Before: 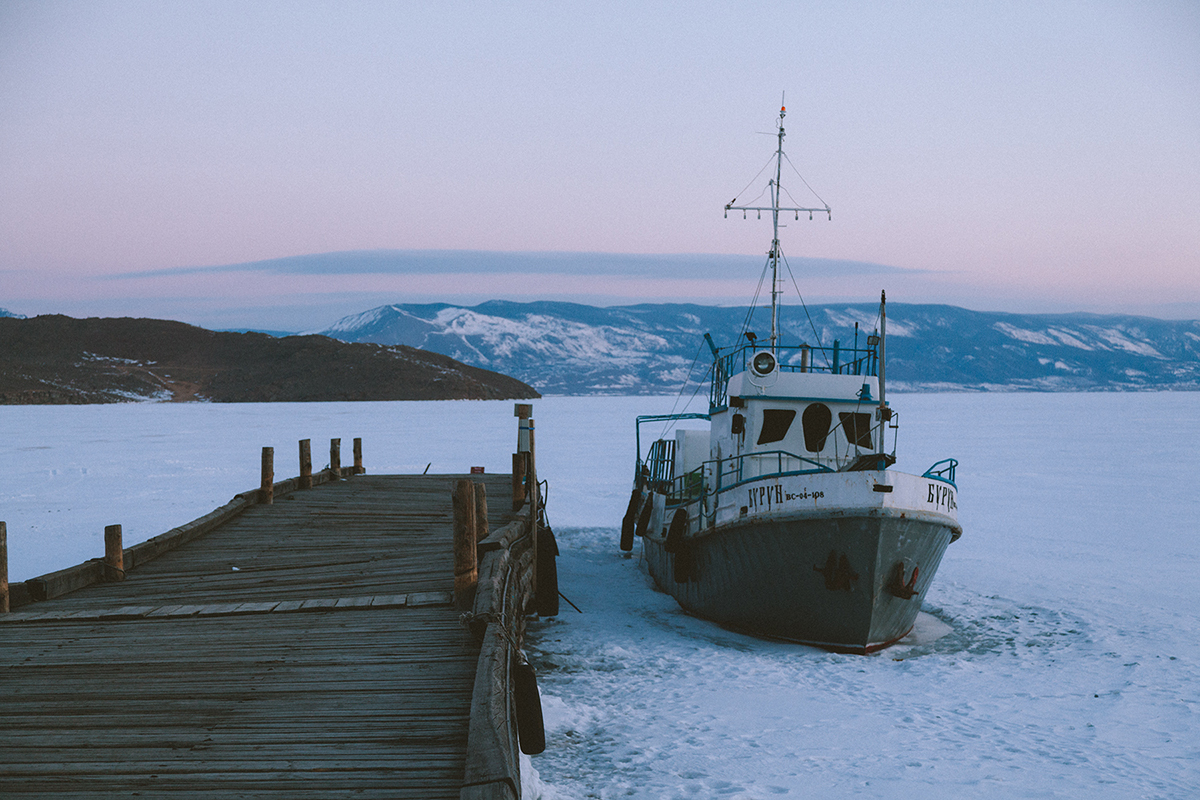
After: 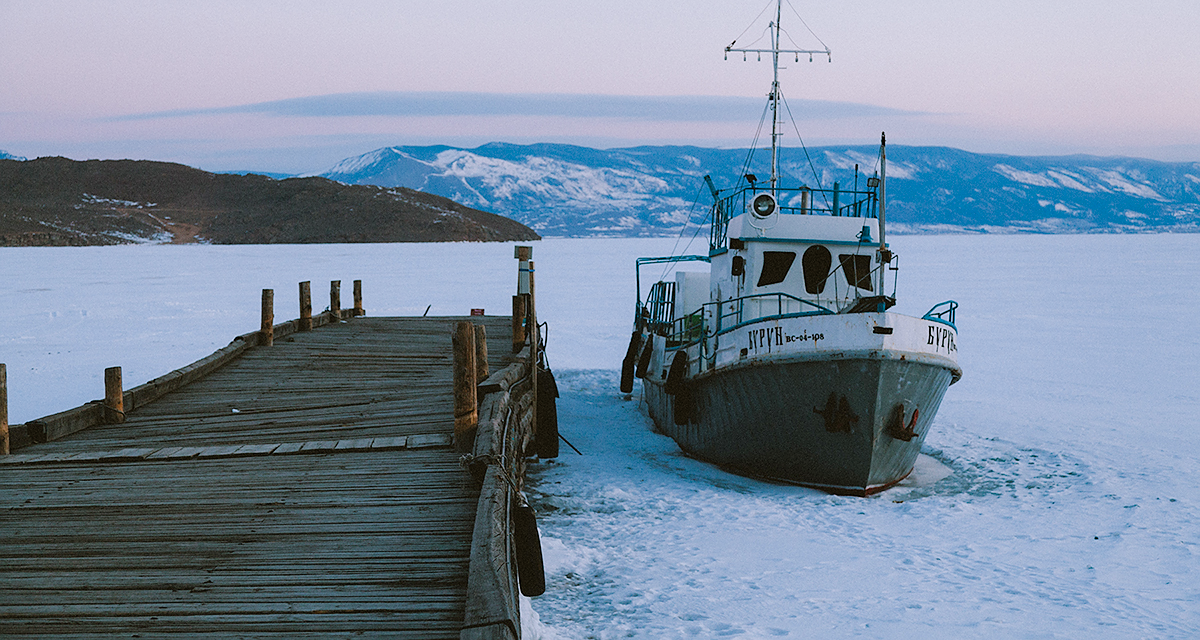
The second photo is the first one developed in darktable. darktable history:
sharpen: radius 1
crop and rotate: top 19.998%
color balance rgb: perceptual saturation grading › global saturation 20%, perceptual saturation grading › highlights -50%, perceptual saturation grading › shadows 30%, perceptual brilliance grading › global brilliance 10%, perceptual brilliance grading › shadows 15%
filmic rgb: black relative exposure -5.83 EV, white relative exposure 3.4 EV, hardness 3.68
